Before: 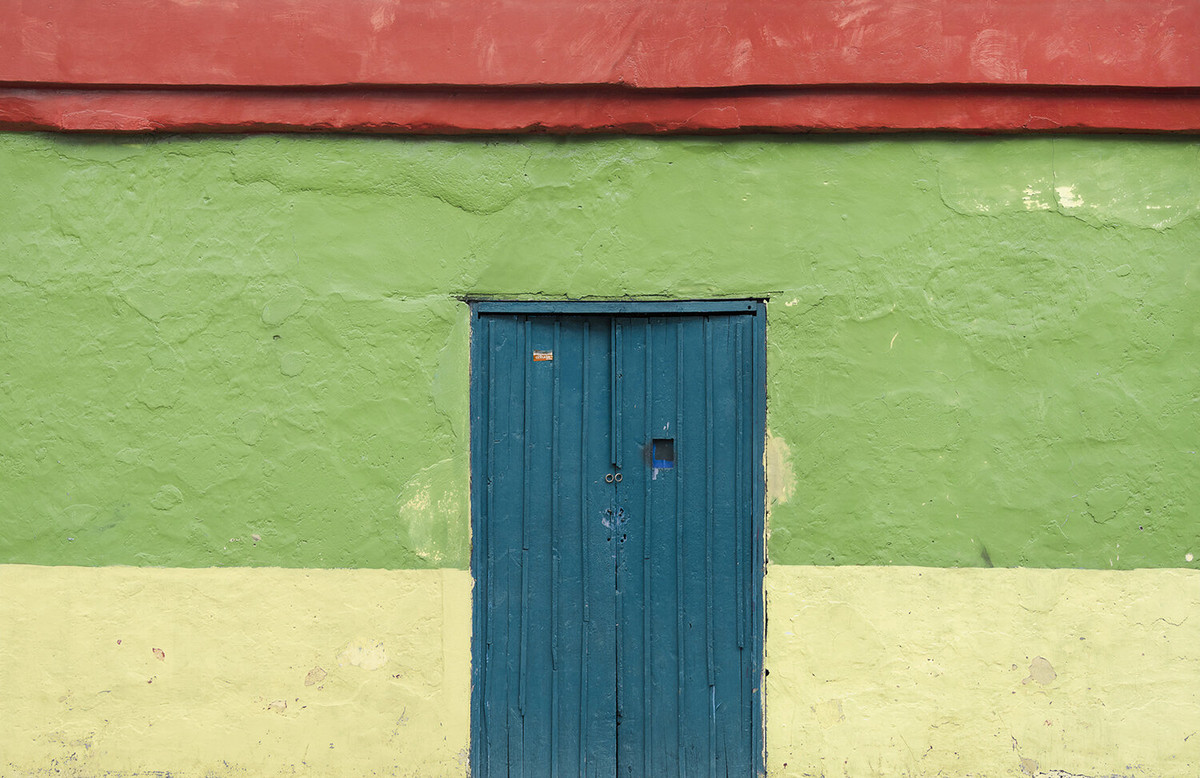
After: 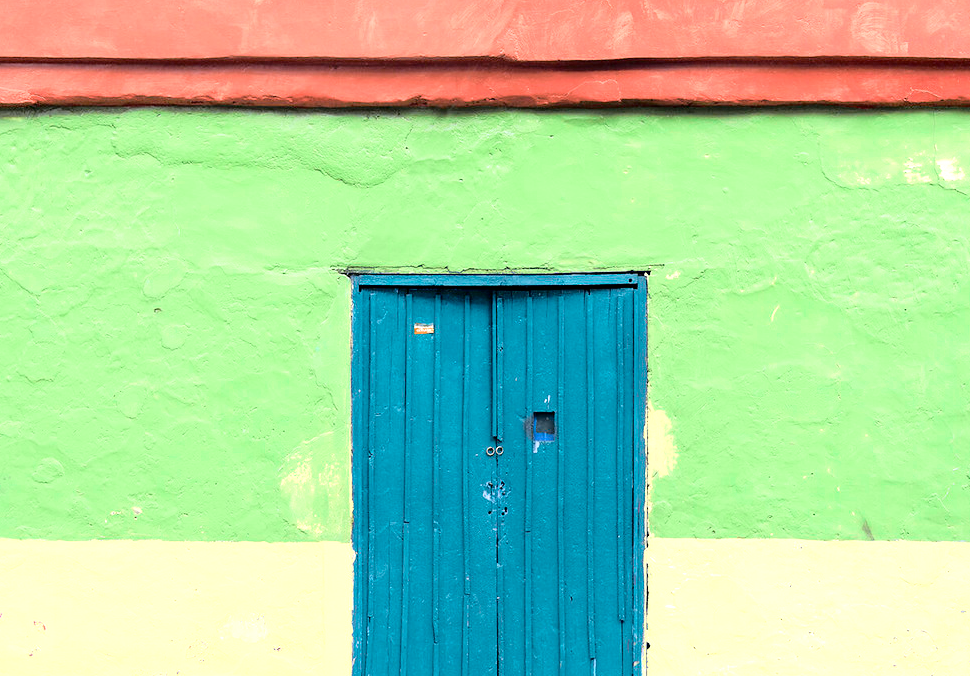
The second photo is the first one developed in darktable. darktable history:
tone curve: curves: ch0 [(0, 0) (0.088, 0.042) (0.208, 0.176) (0.257, 0.267) (0.406, 0.483) (0.489, 0.556) (0.667, 0.73) (0.793, 0.851) (0.994, 0.974)]; ch1 [(0, 0) (0.161, 0.092) (0.35, 0.33) (0.392, 0.392) (0.457, 0.467) (0.505, 0.497) (0.537, 0.518) (0.553, 0.53) (0.58, 0.567) (0.739, 0.697) (1, 1)]; ch2 [(0, 0) (0.346, 0.362) (0.448, 0.419) (0.502, 0.499) (0.533, 0.517) (0.556, 0.533) (0.629, 0.619) (0.717, 0.678) (1, 1)], color space Lab, independent channels, preserve colors none
exposure: black level correction 0.001, exposure 1 EV, compensate highlight preservation false
crop: left 9.929%, top 3.475%, right 9.188%, bottom 9.529%
